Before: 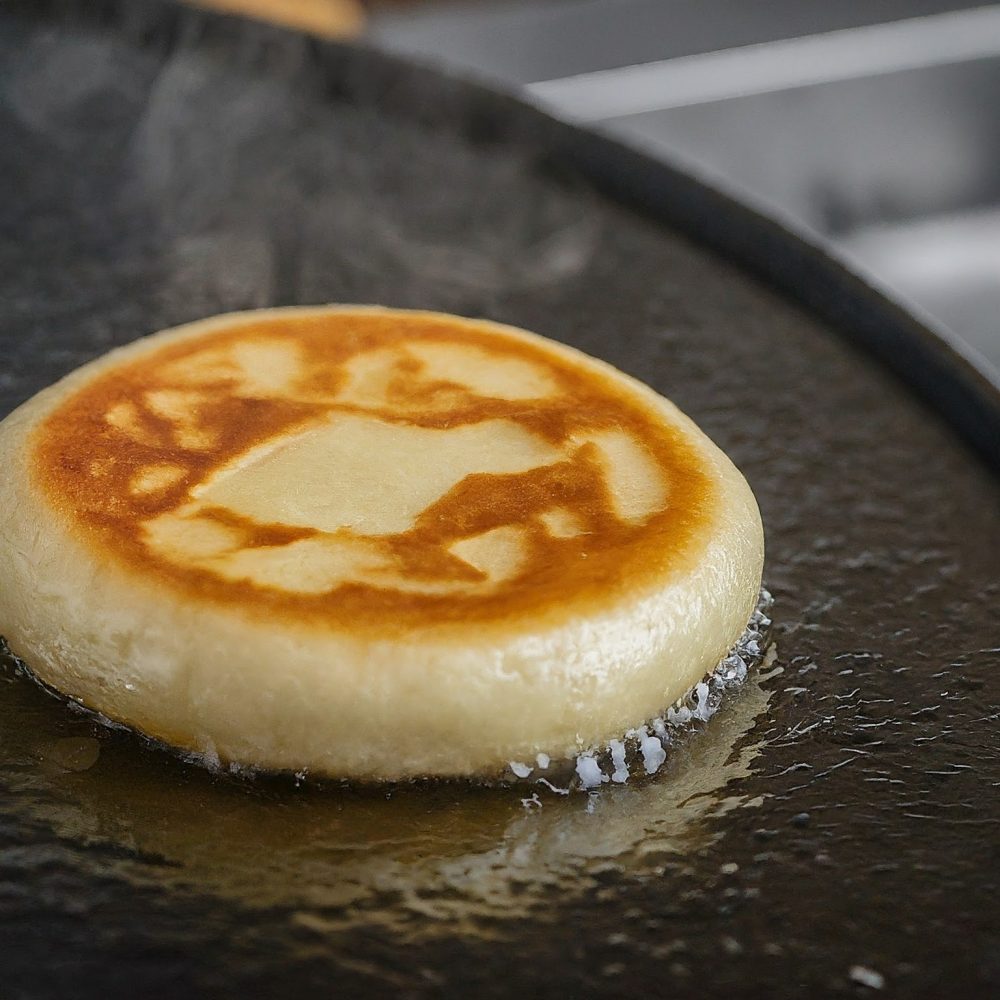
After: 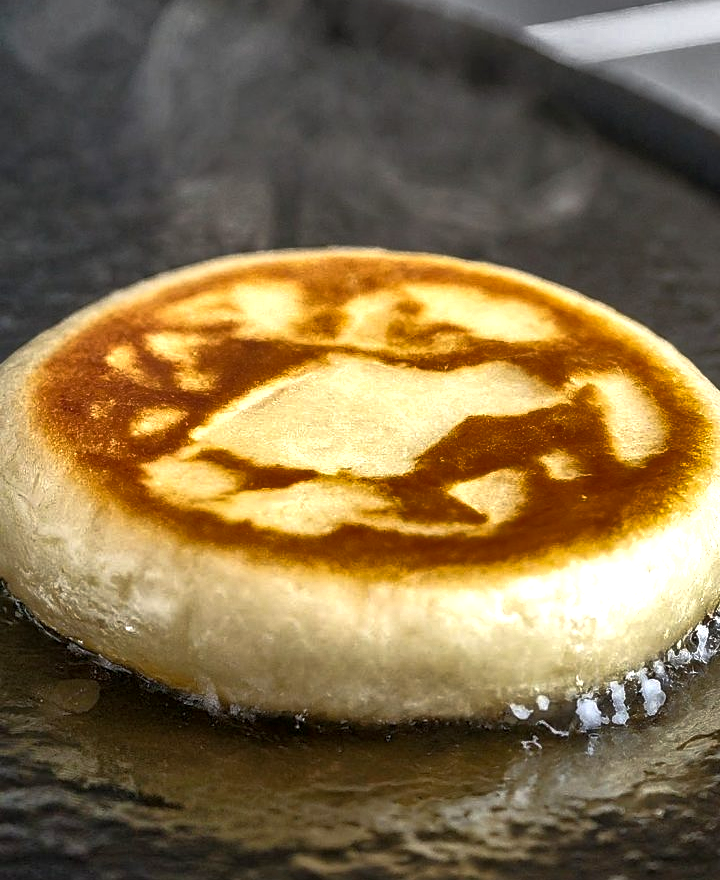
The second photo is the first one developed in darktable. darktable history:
crop: top 5.803%, right 27.864%, bottom 5.804%
exposure: black level correction 0.001, exposure 1 EV, compensate highlight preservation false
local contrast: on, module defaults
rgb curve: curves: ch0 [(0, 0) (0.415, 0.237) (1, 1)]
shadows and highlights: white point adjustment -3.64, highlights -63.34, highlights color adjustment 42%, soften with gaussian
